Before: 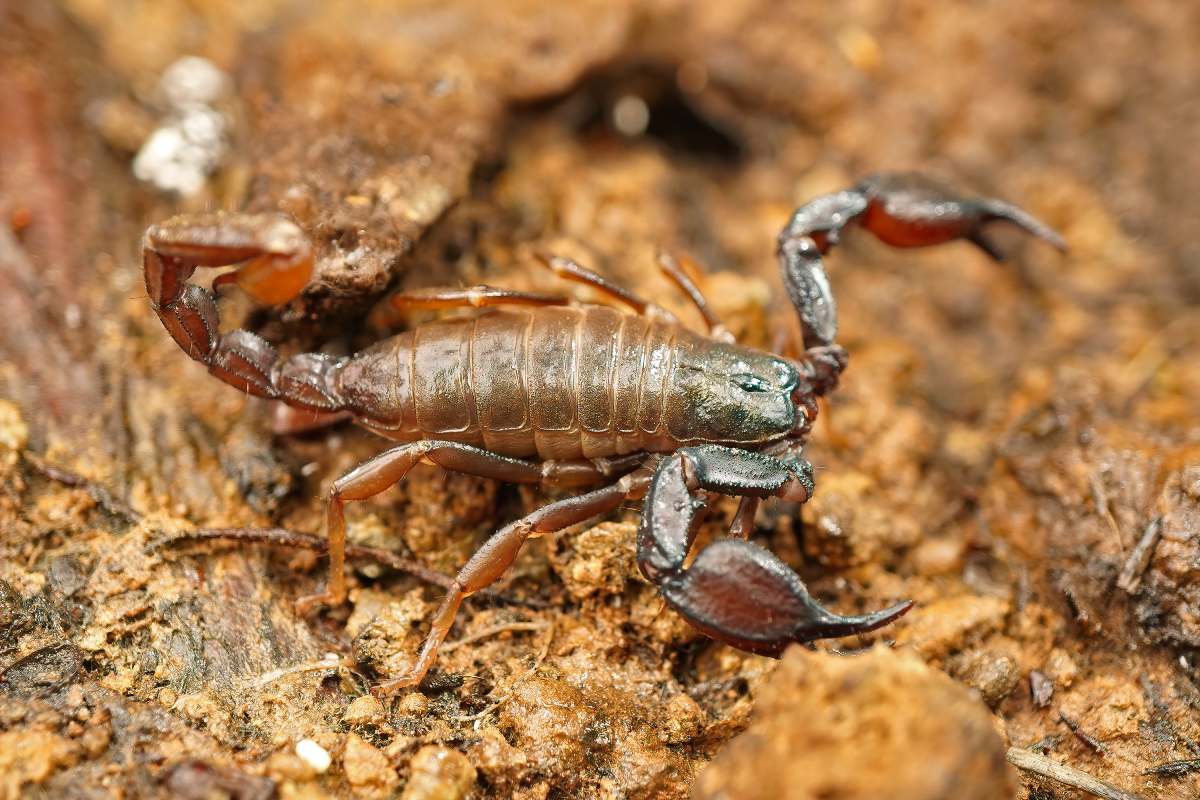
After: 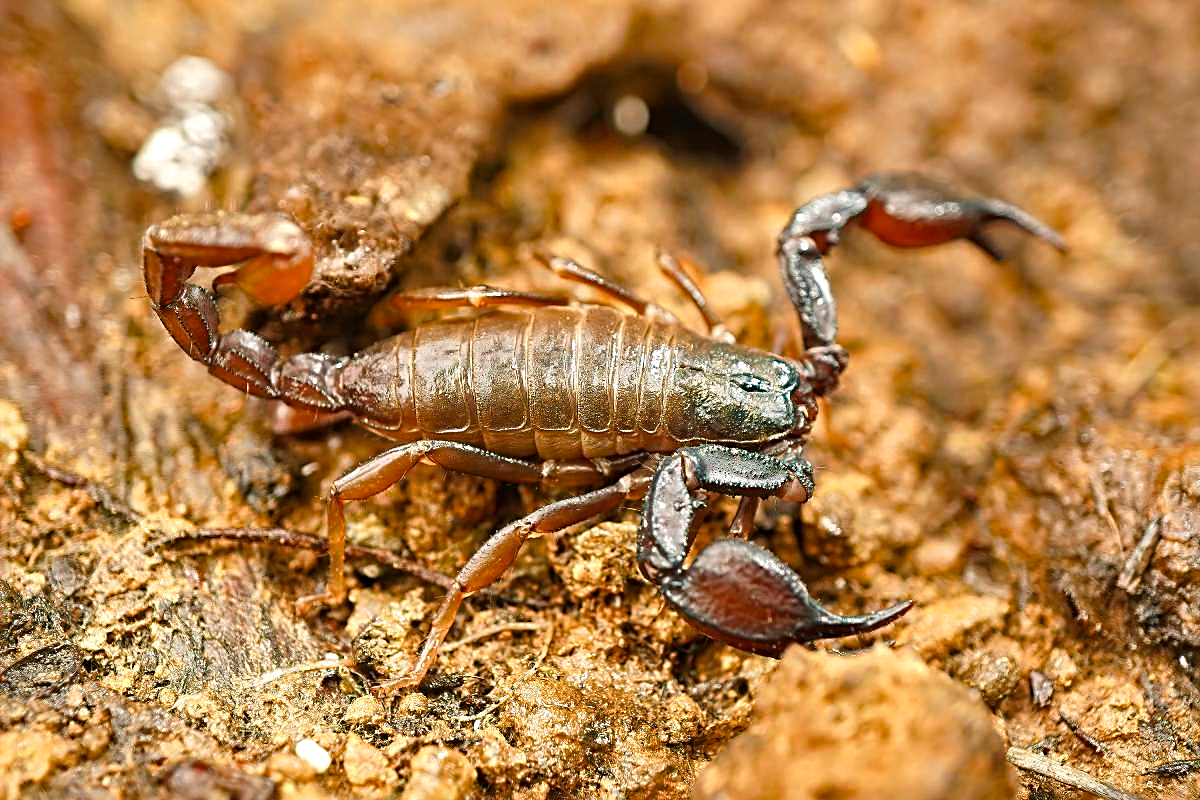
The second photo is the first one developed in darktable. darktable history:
color balance rgb: linear chroma grading › shadows 32%, linear chroma grading › global chroma -2%, linear chroma grading › mid-tones 4%, perceptual saturation grading › global saturation -2%, perceptual saturation grading › highlights -8%, perceptual saturation grading › mid-tones 8%, perceptual saturation grading › shadows 4%, perceptual brilliance grading › highlights 8%, perceptual brilliance grading › mid-tones 4%, perceptual brilliance grading › shadows 2%, global vibrance 16%, saturation formula JzAzBz (2021)
sharpen: radius 2.817, amount 0.715
